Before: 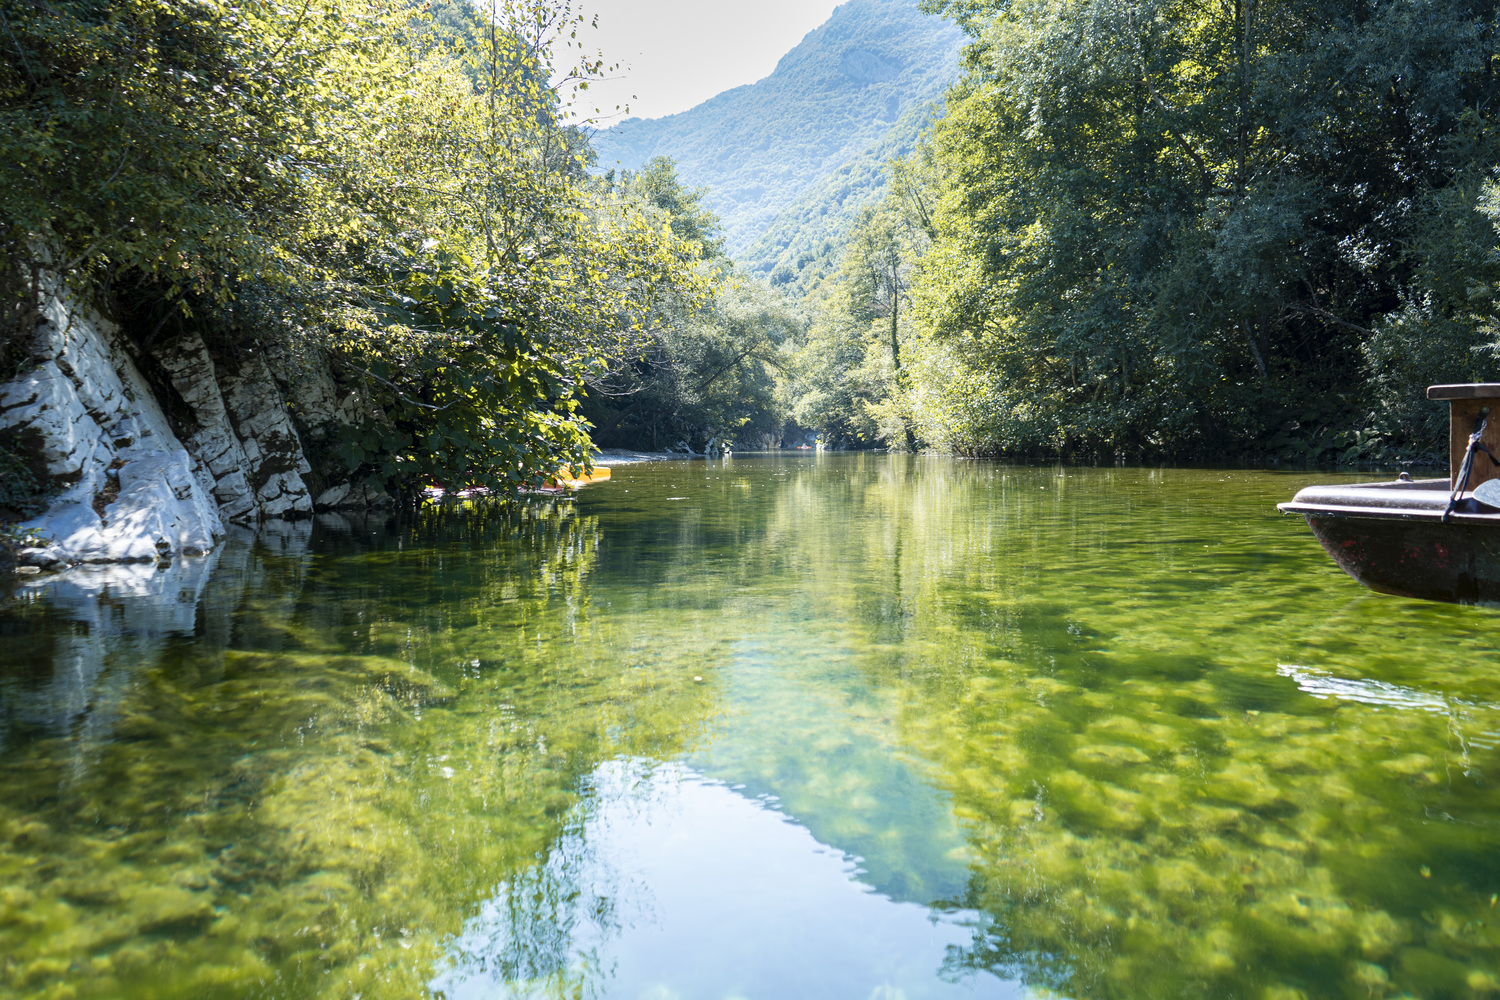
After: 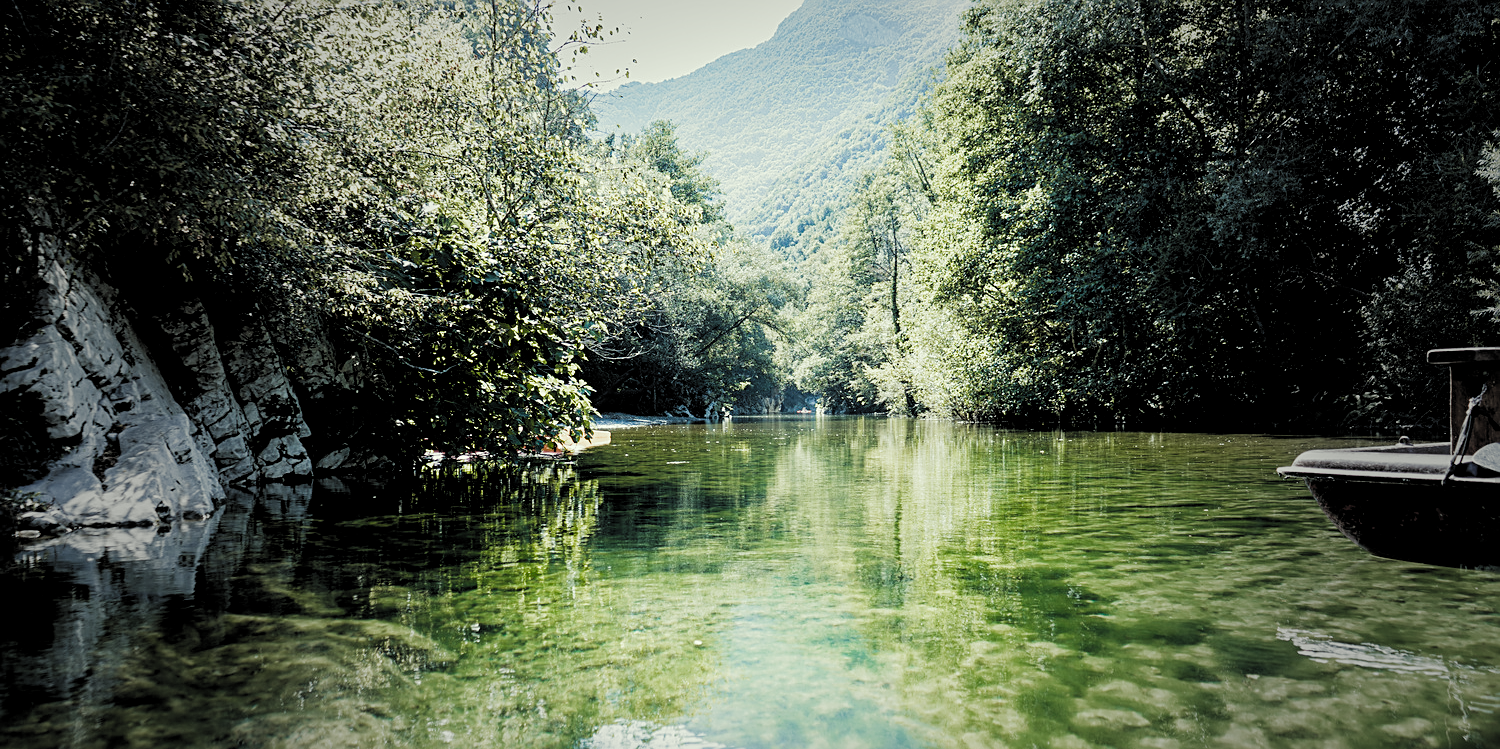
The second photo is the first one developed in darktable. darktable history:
crop: top 3.674%, bottom 21.342%
filmic rgb: black relative exposure -3.69 EV, white relative exposure 2.74 EV, dynamic range scaling -4.84%, hardness 3.03, color science v5 (2021), contrast in shadows safe, contrast in highlights safe
local contrast: highlights 103%, shadows 98%, detail 119%, midtone range 0.2
color correction: highlights a* -4.41, highlights b* 6.62
vignetting: fall-off start 39.47%, fall-off radius 40.49%
sharpen: on, module defaults
